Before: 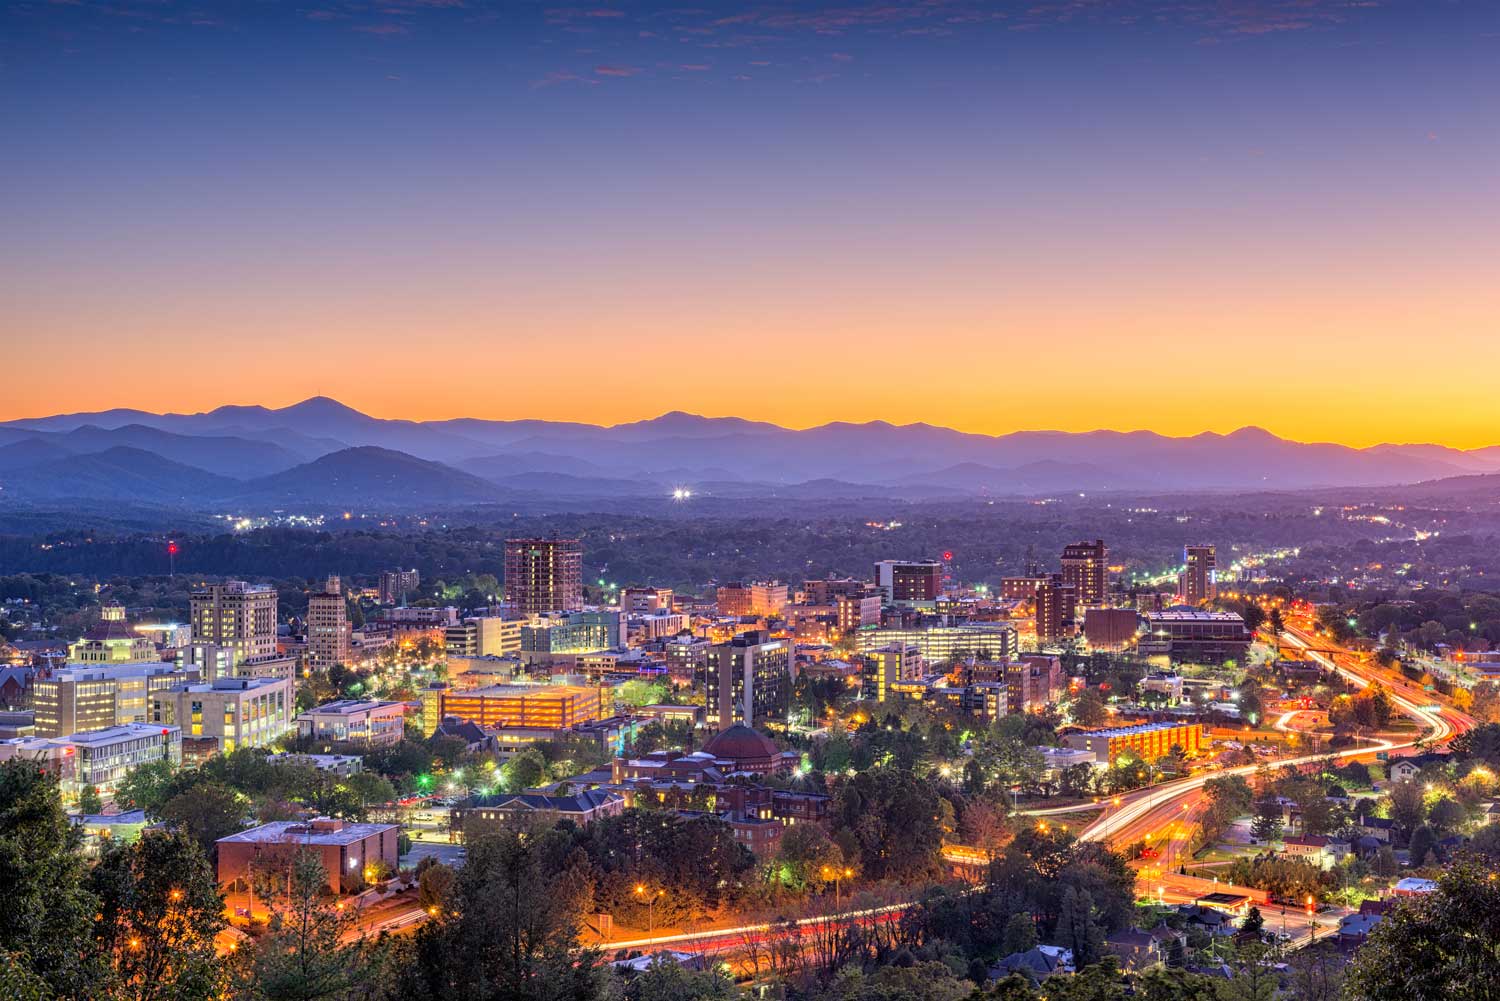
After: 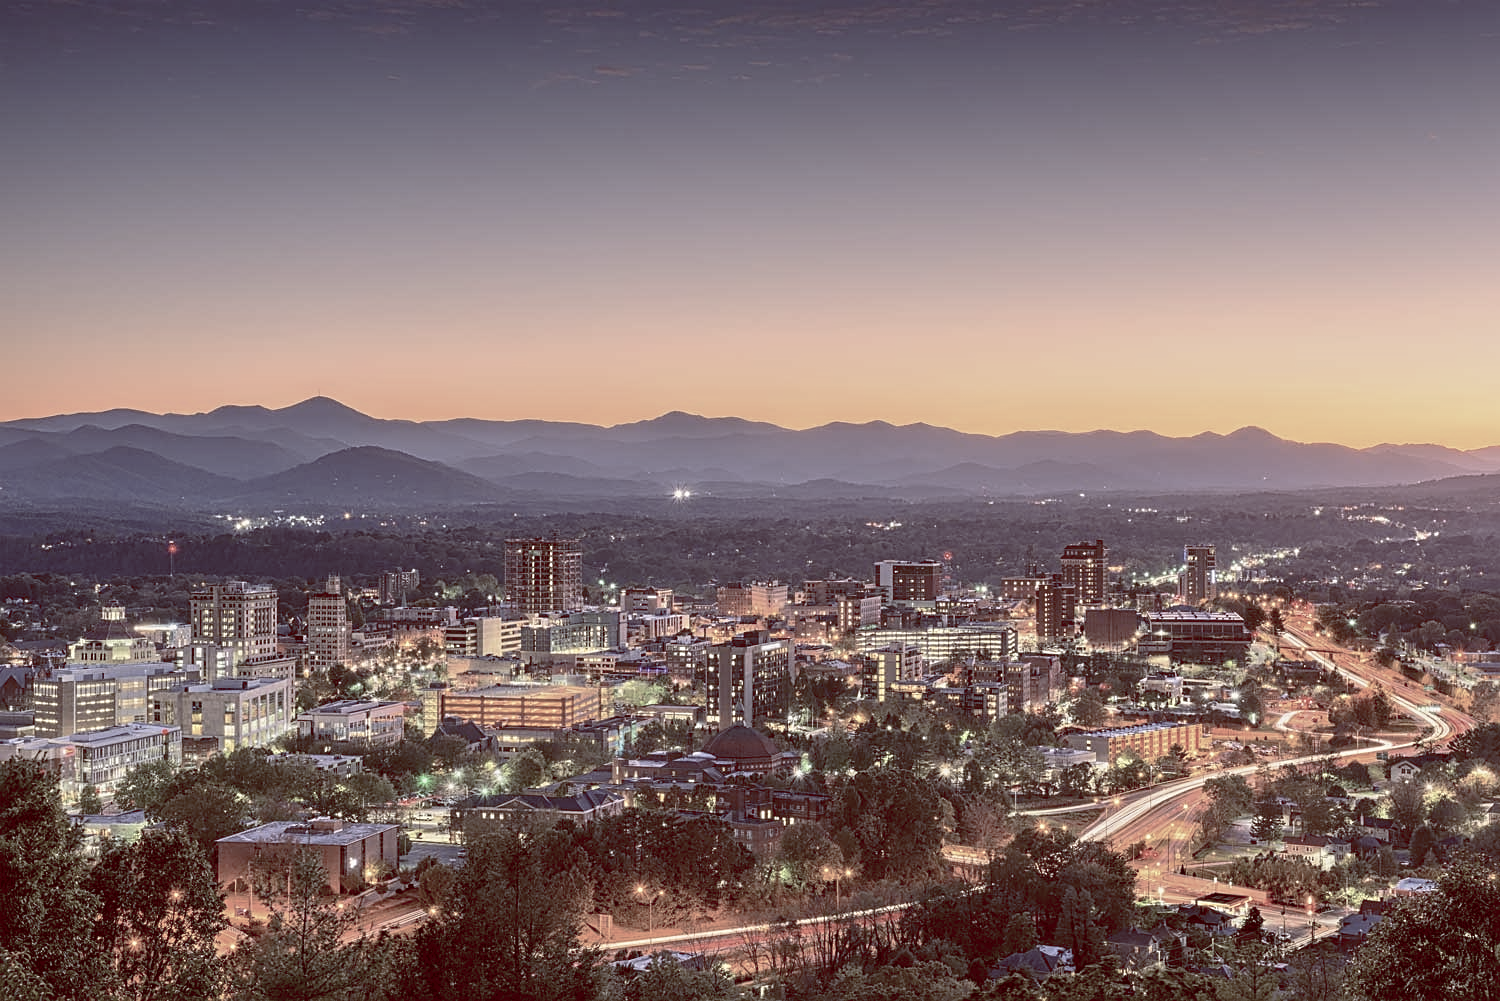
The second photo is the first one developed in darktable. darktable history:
sharpen: on, module defaults
color balance rgb: shadows lift › luminance 1%, shadows lift › chroma 0.2%, shadows lift › hue 20°, power › luminance 1%, power › chroma 0.4%, power › hue 34°, highlights gain › luminance 0.8%, highlights gain › chroma 0.4%, highlights gain › hue 44°, global offset › chroma 0.4%, global offset › hue 34°, white fulcrum 0.08 EV, linear chroma grading › shadows -7%, linear chroma grading › highlights -7%, linear chroma grading › global chroma -10%, linear chroma grading › mid-tones -8%, perceptual saturation grading › global saturation -28%, perceptual saturation grading › highlights -20%, perceptual saturation grading › mid-tones -24%, perceptual saturation grading › shadows -24%, perceptual brilliance grading › global brilliance -1%, perceptual brilliance grading › highlights -1%, perceptual brilliance grading › mid-tones -1%, perceptual brilliance grading › shadows -1%, global vibrance -17%, contrast -6%
